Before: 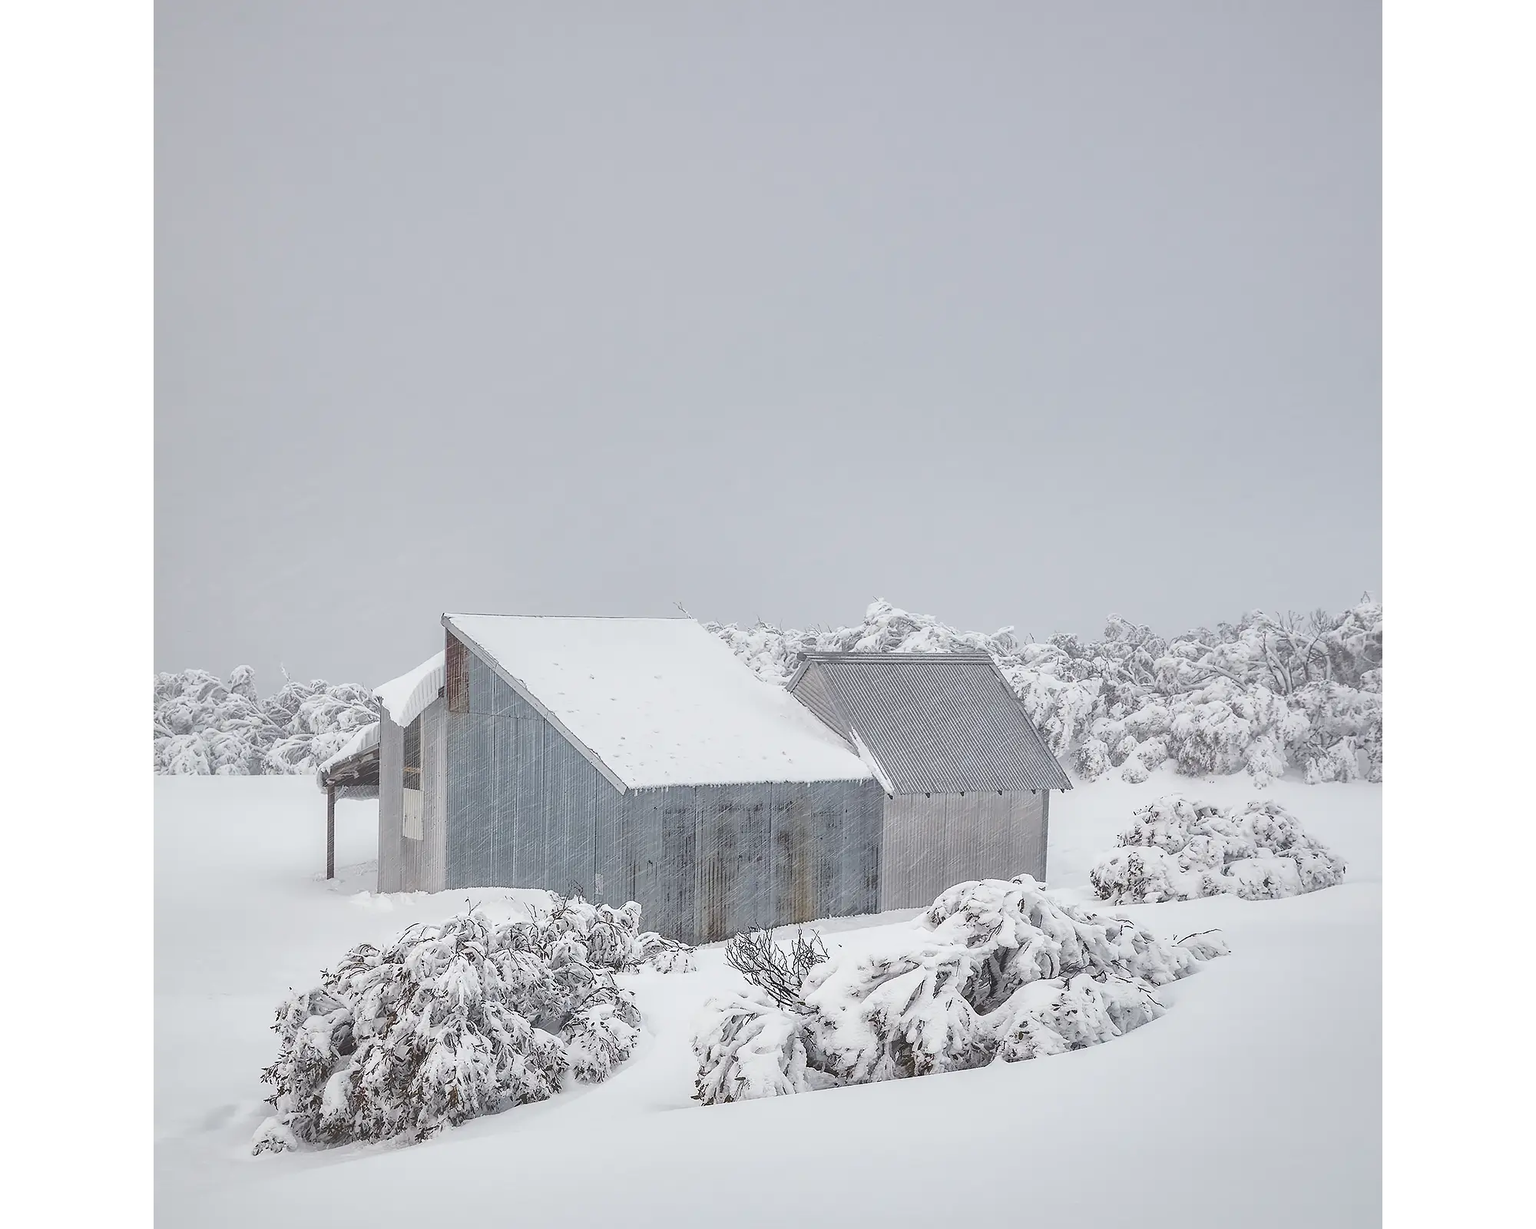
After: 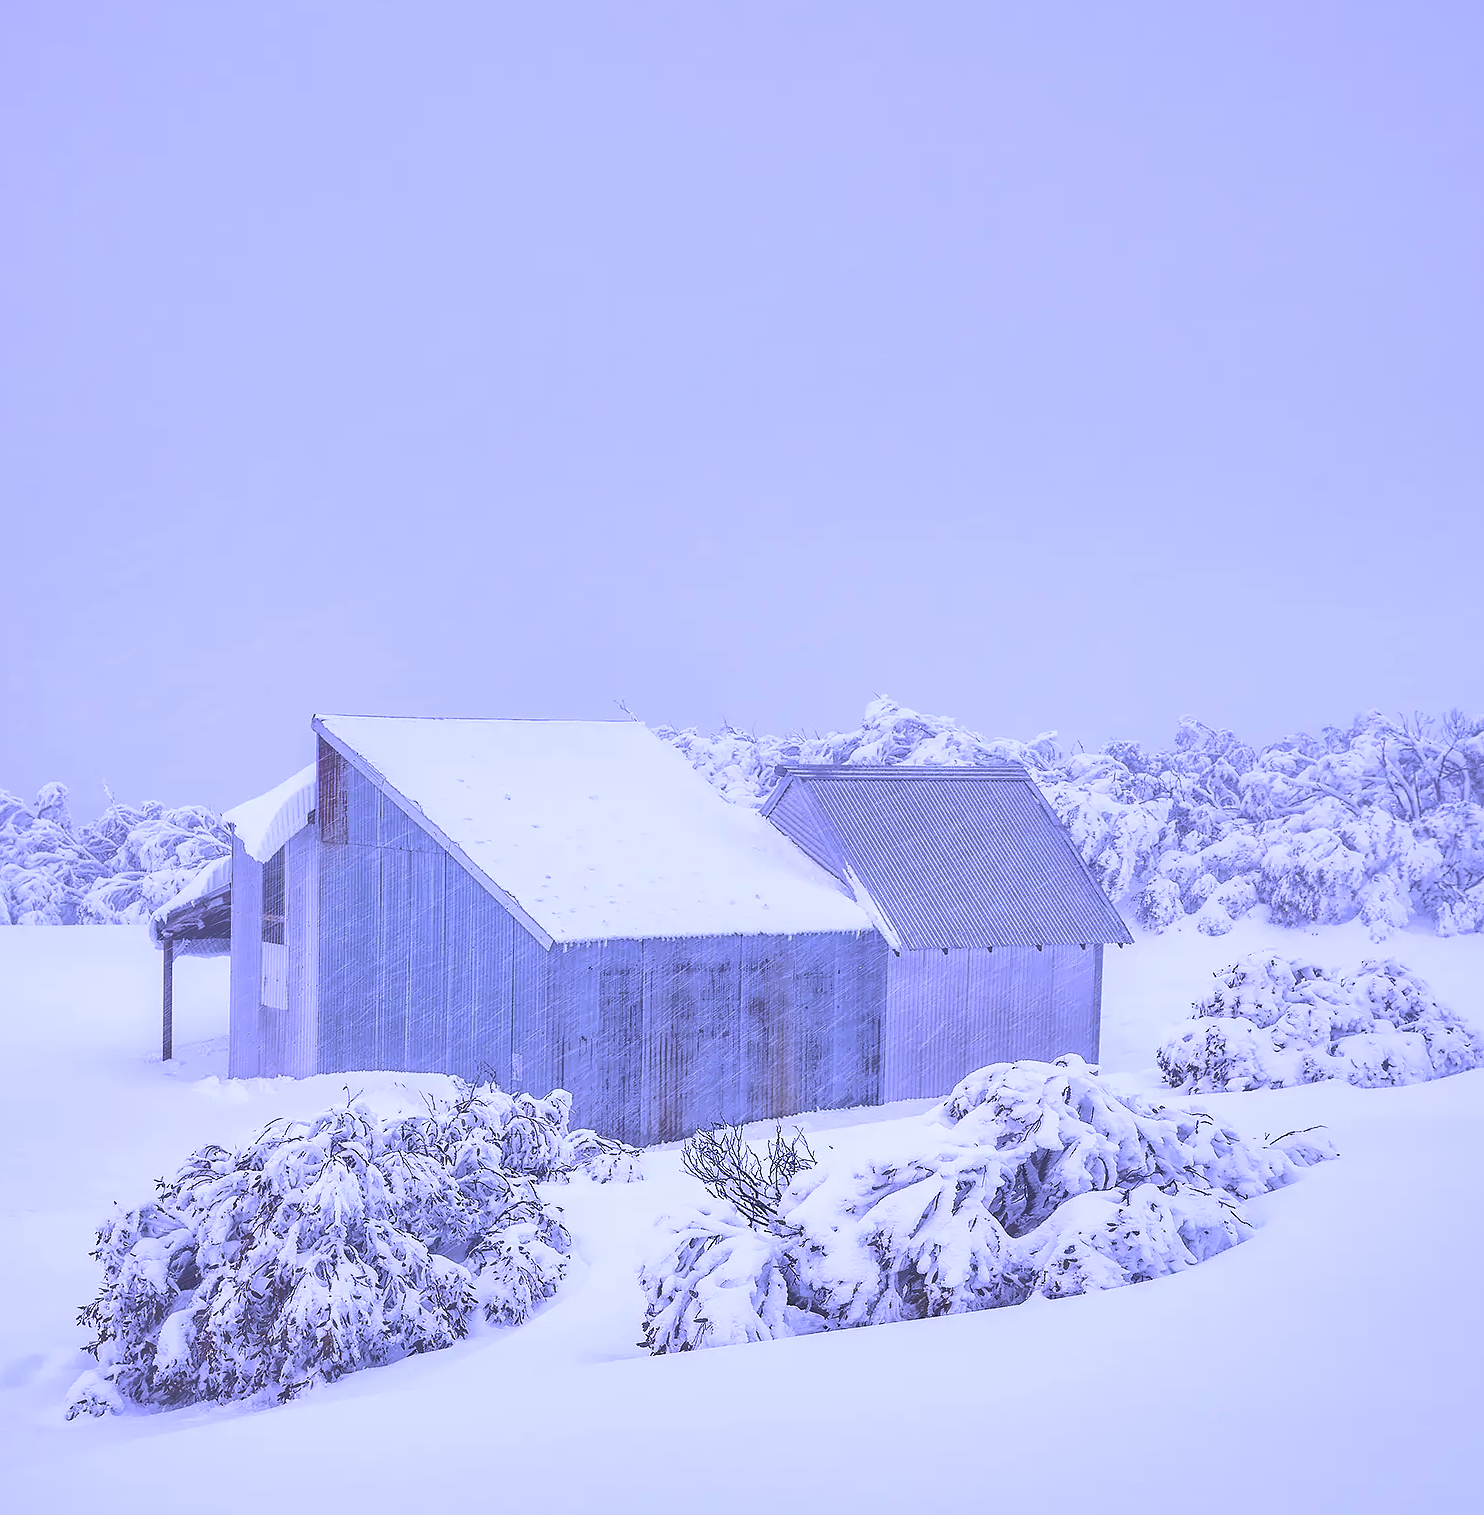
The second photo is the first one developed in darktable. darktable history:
crop and rotate: left 13.15%, top 5.251%, right 12.609%
tone equalizer: -7 EV 0.15 EV, -6 EV 0.6 EV, -5 EV 1.15 EV, -4 EV 1.33 EV, -3 EV 1.15 EV, -2 EV 0.6 EV, -1 EV 0.15 EV, mask exposure compensation -0.5 EV
white balance: red 0.98, blue 1.61
